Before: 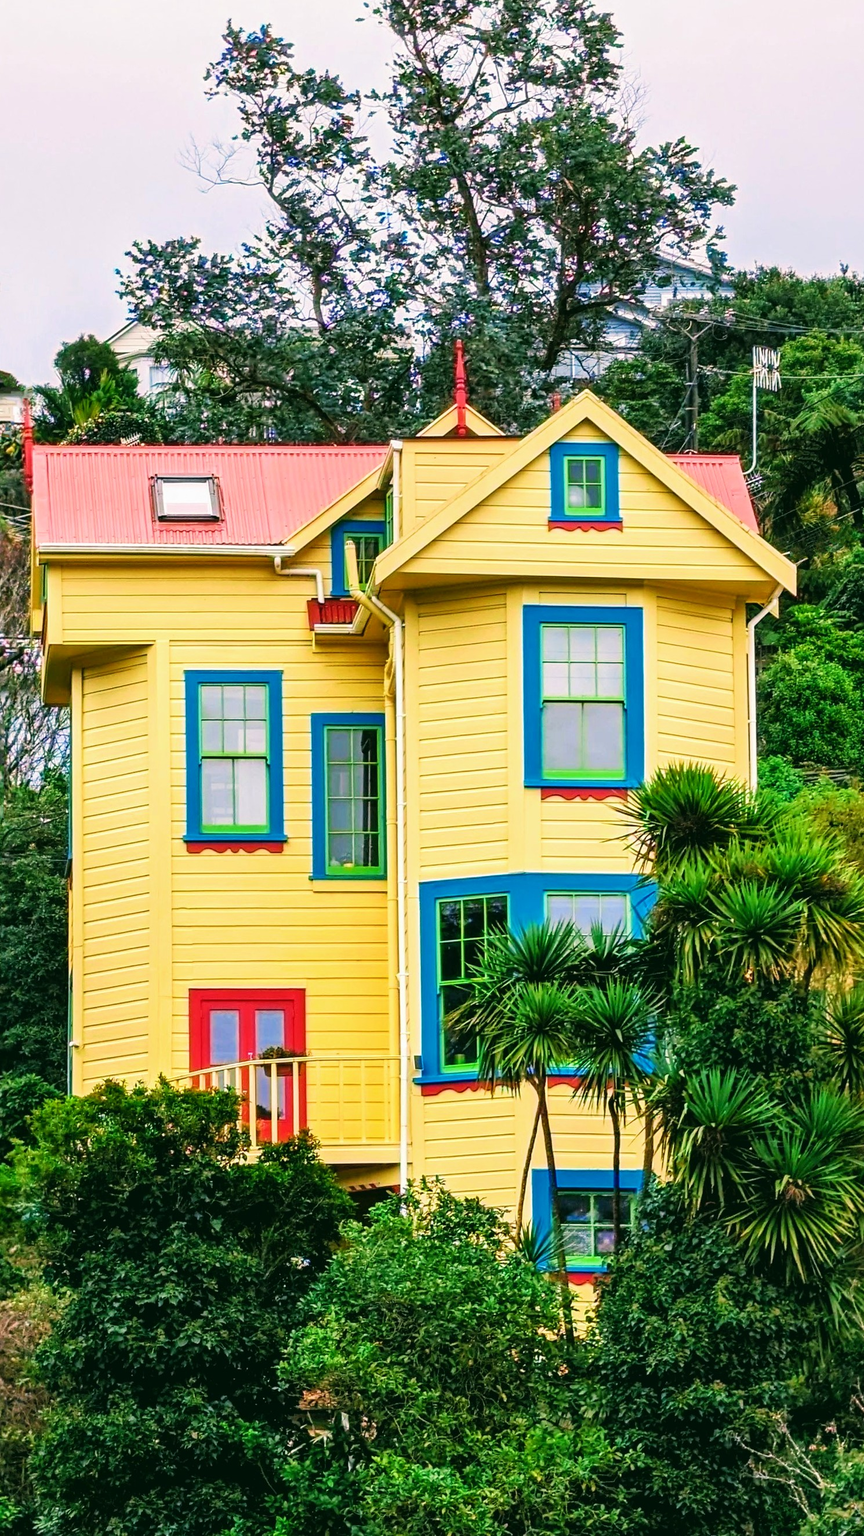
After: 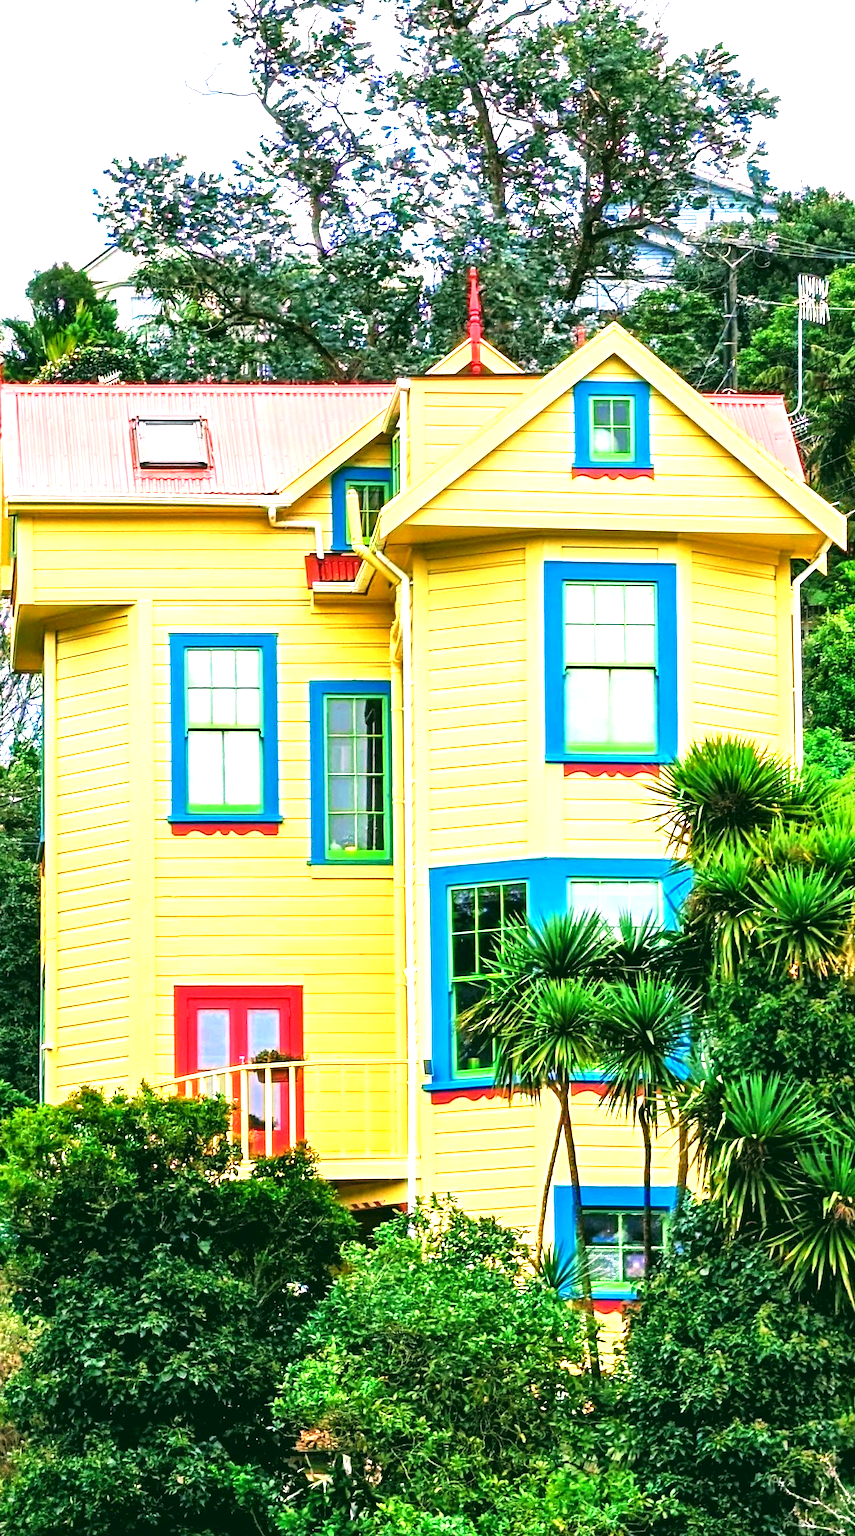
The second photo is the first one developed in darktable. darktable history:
exposure: black level correction 0.001, exposure 1.133 EV, compensate highlight preservation false
crop: left 3.739%, top 6.427%, right 6.768%, bottom 3.224%
